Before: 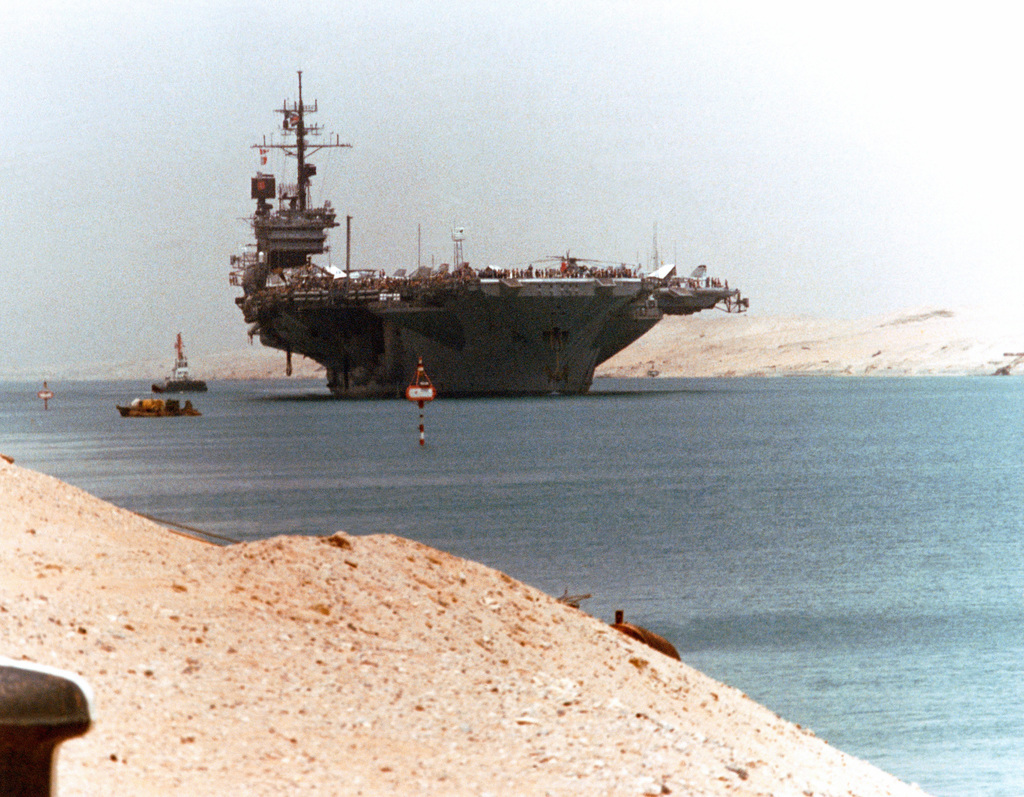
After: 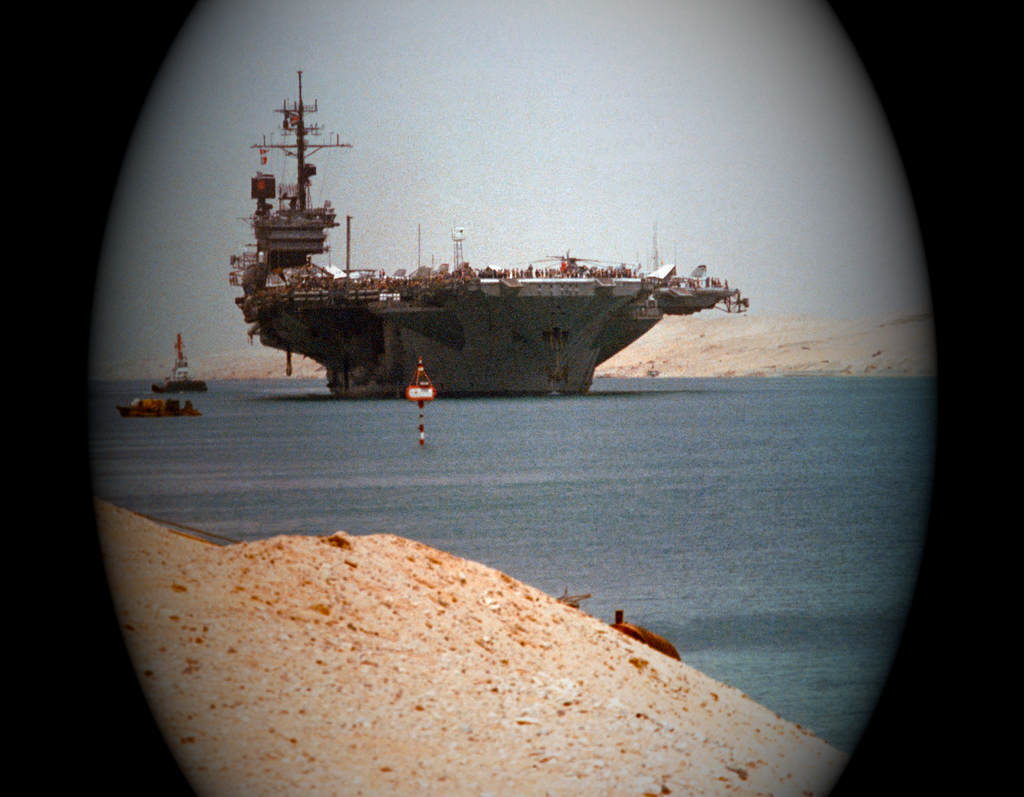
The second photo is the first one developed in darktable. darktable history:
vignetting: fall-off start 15.9%, fall-off radius 100%, brightness -1, saturation 0.5, width/height ratio 0.719
exposure: black level correction 0.001, exposure 0.5 EV, compensate exposure bias true, compensate highlight preservation false
